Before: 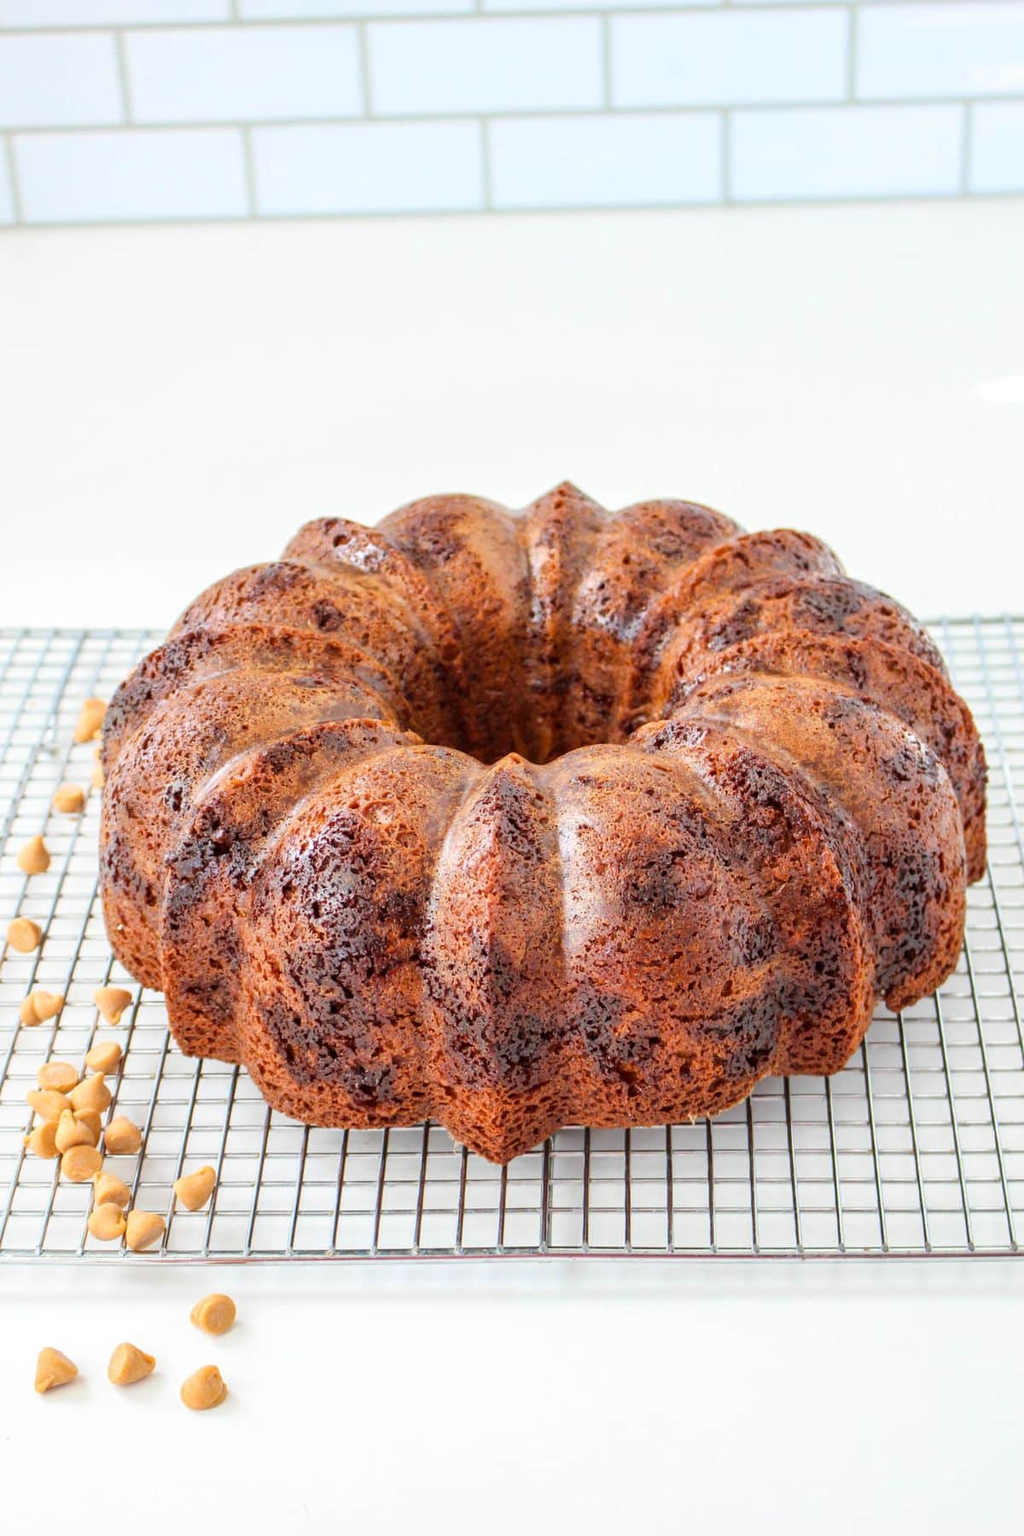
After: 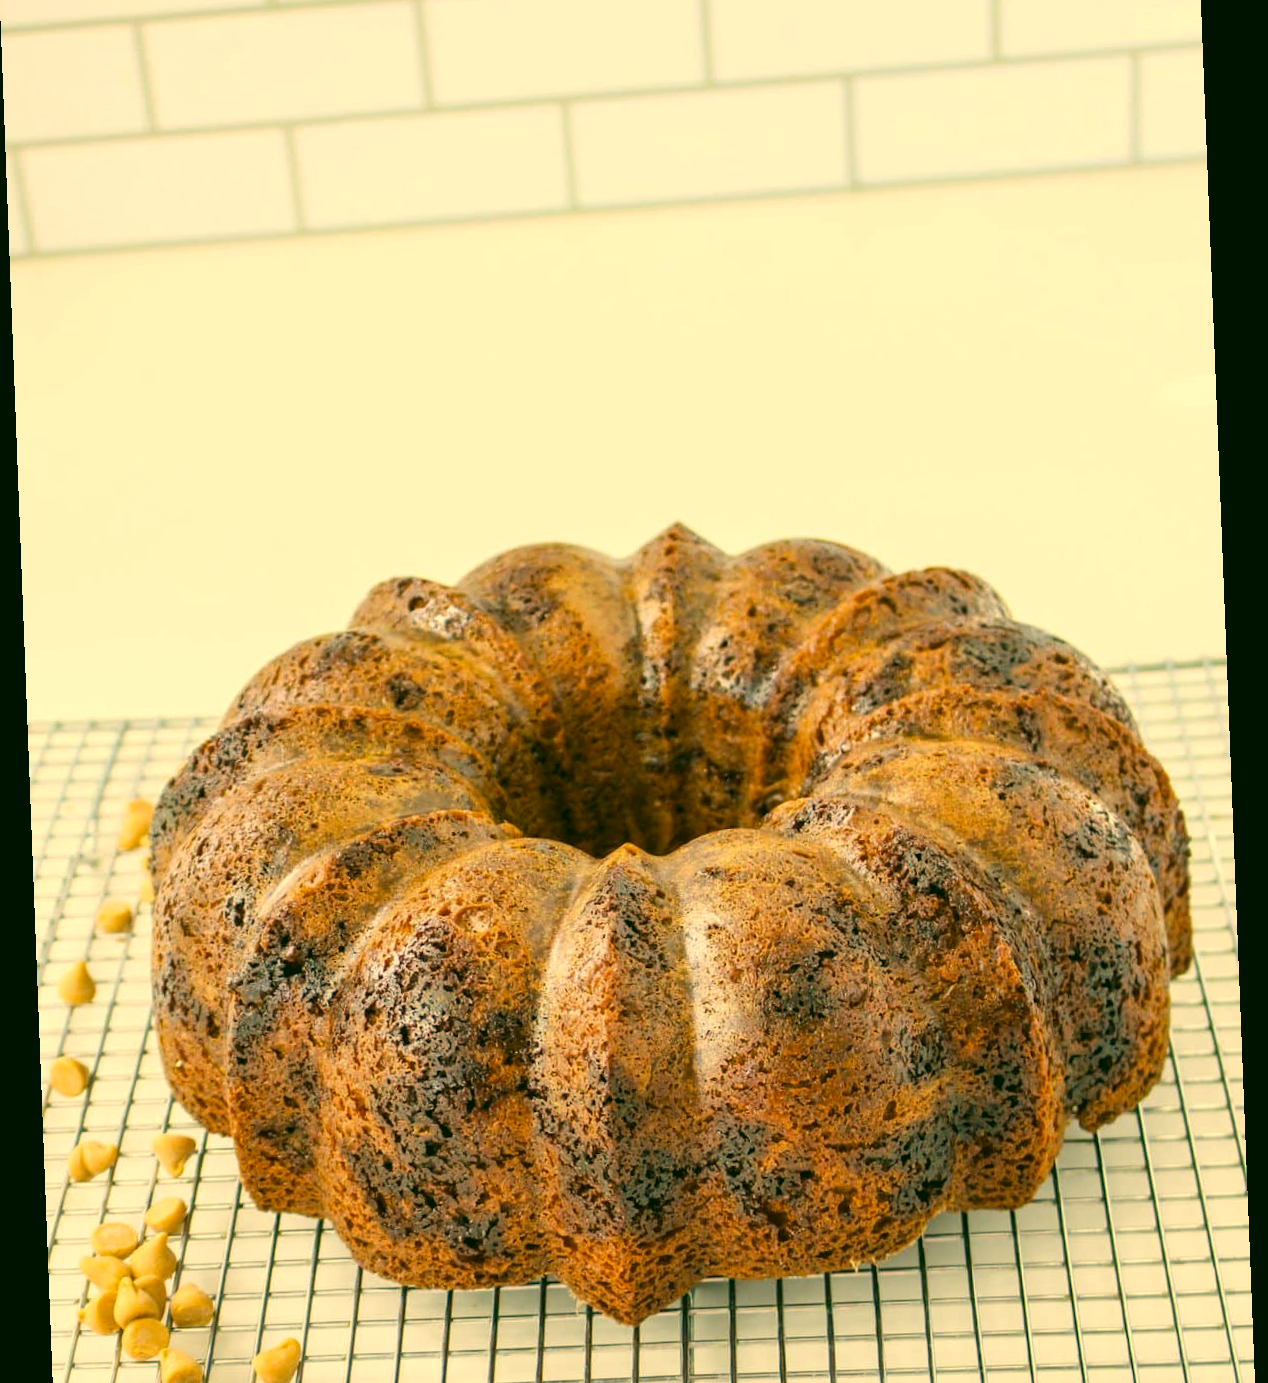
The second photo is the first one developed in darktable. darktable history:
crop: top 3.857%, bottom 21.132%
color correction: highlights a* 5.62, highlights b* 33.57, shadows a* -25.86, shadows b* 4.02
rotate and perspective: rotation -2.22°, lens shift (horizontal) -0.022, automatic cropping off
exposure: compensate highlight preservation false
